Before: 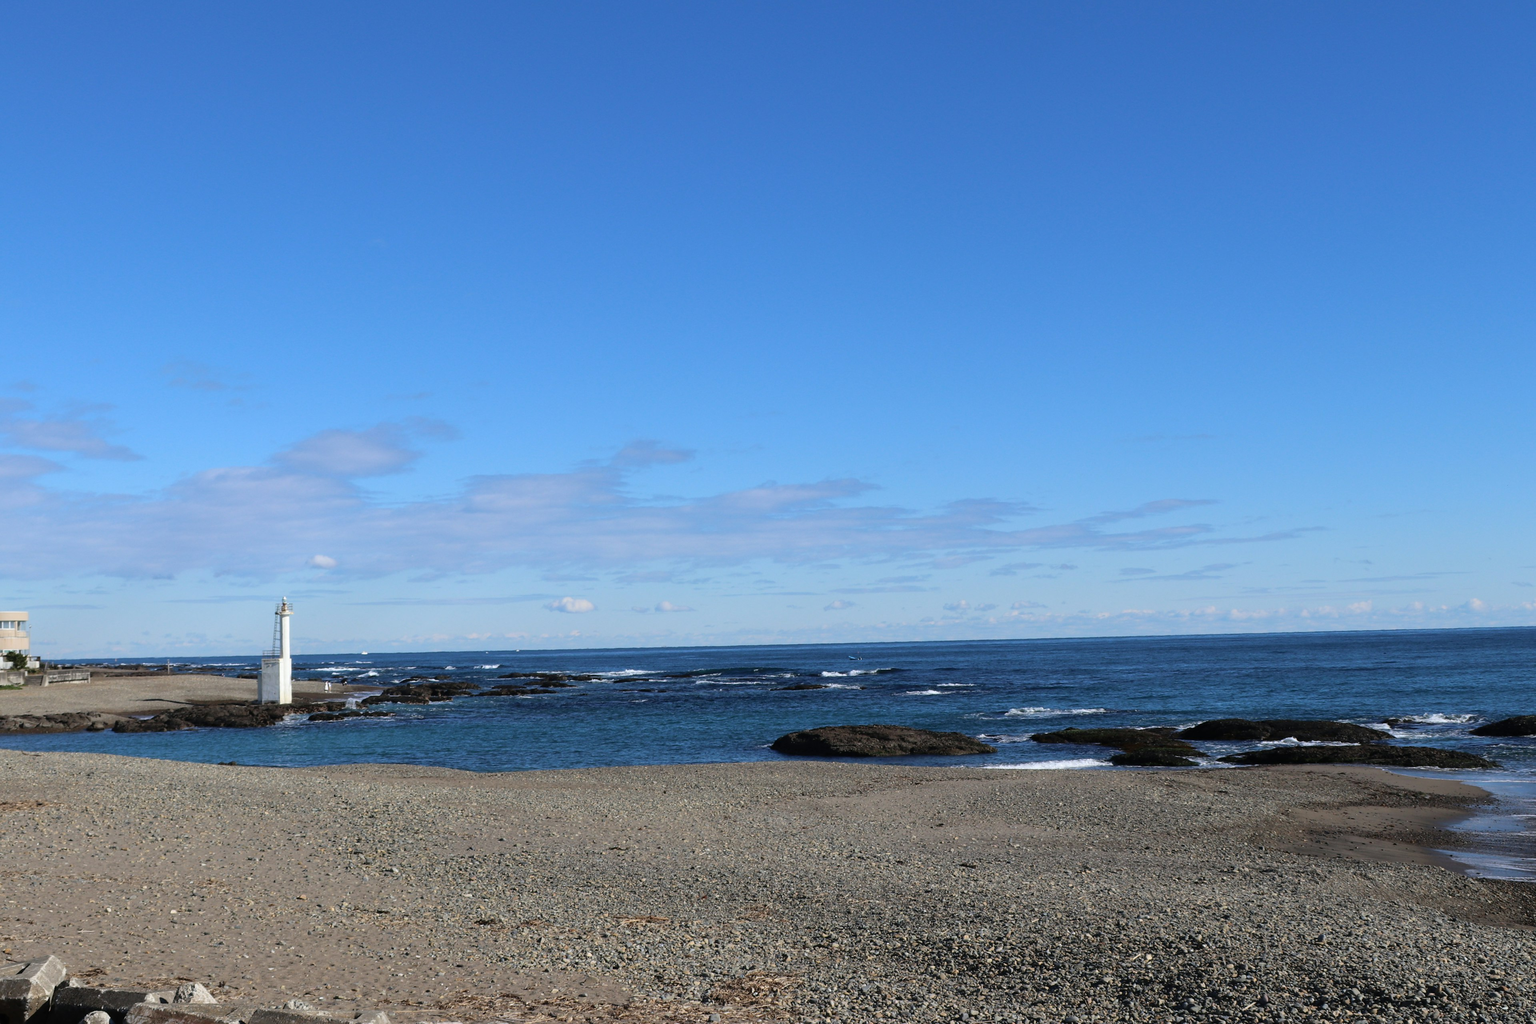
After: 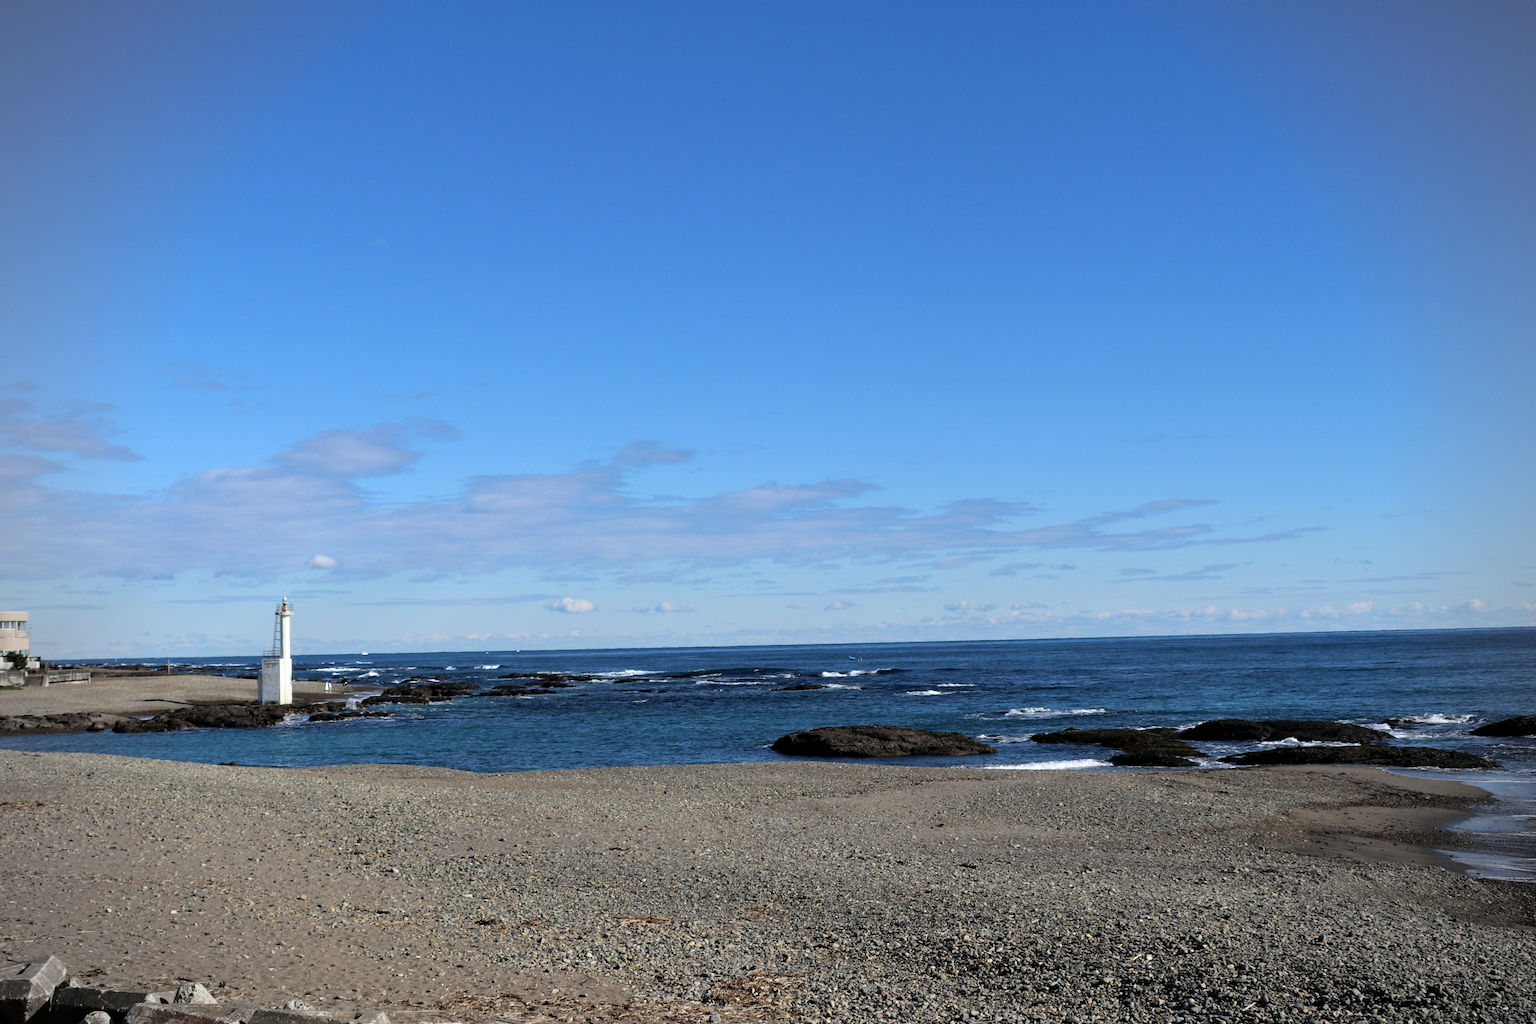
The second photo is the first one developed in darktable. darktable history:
vignetting: unbound false
contrast equalizer: y [[0.511, 0.558, 0.631, 0.632, 0.559, 0.512], [0.5 ×6], [0.5 ×6], [0 ×6], [0 ×6]], mix 0.302
